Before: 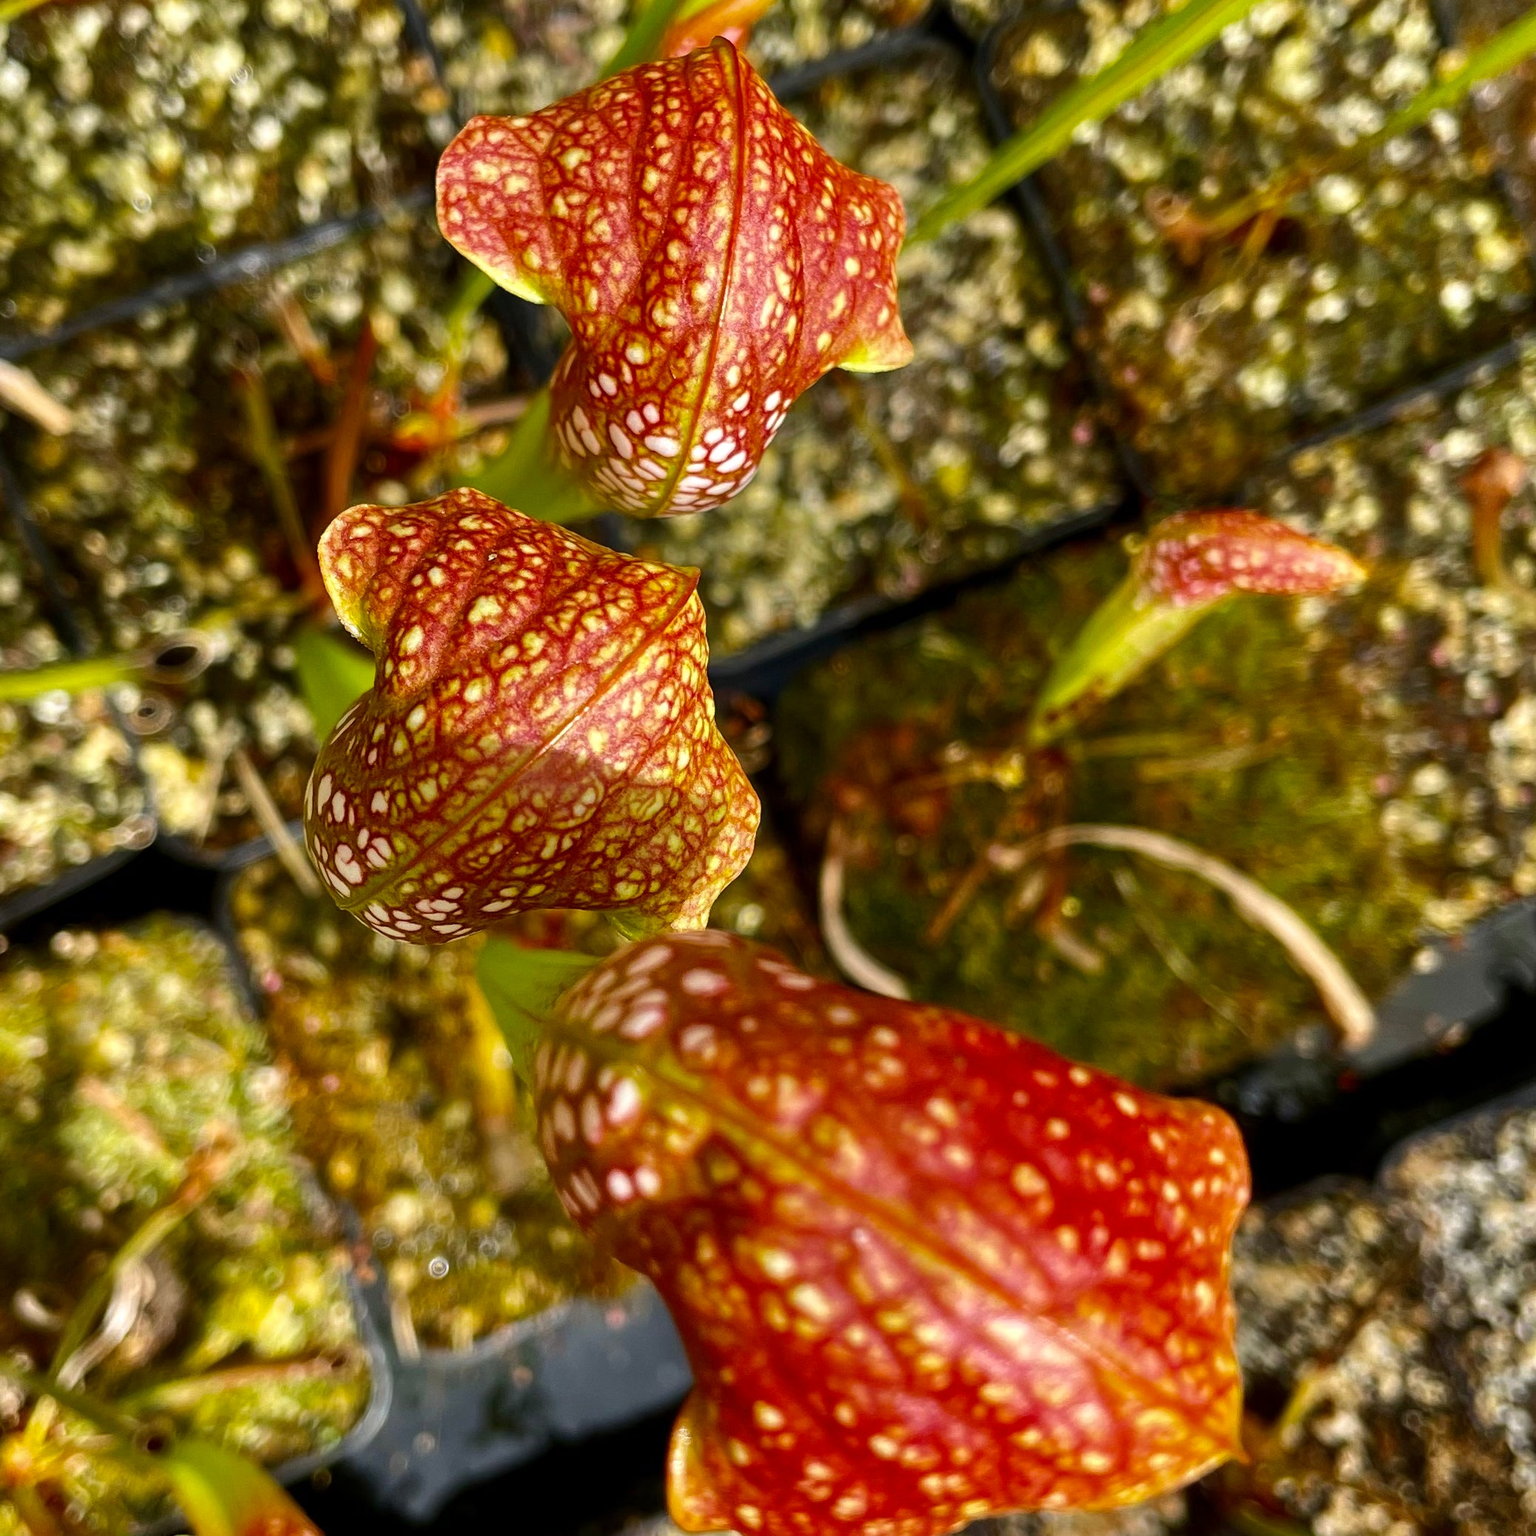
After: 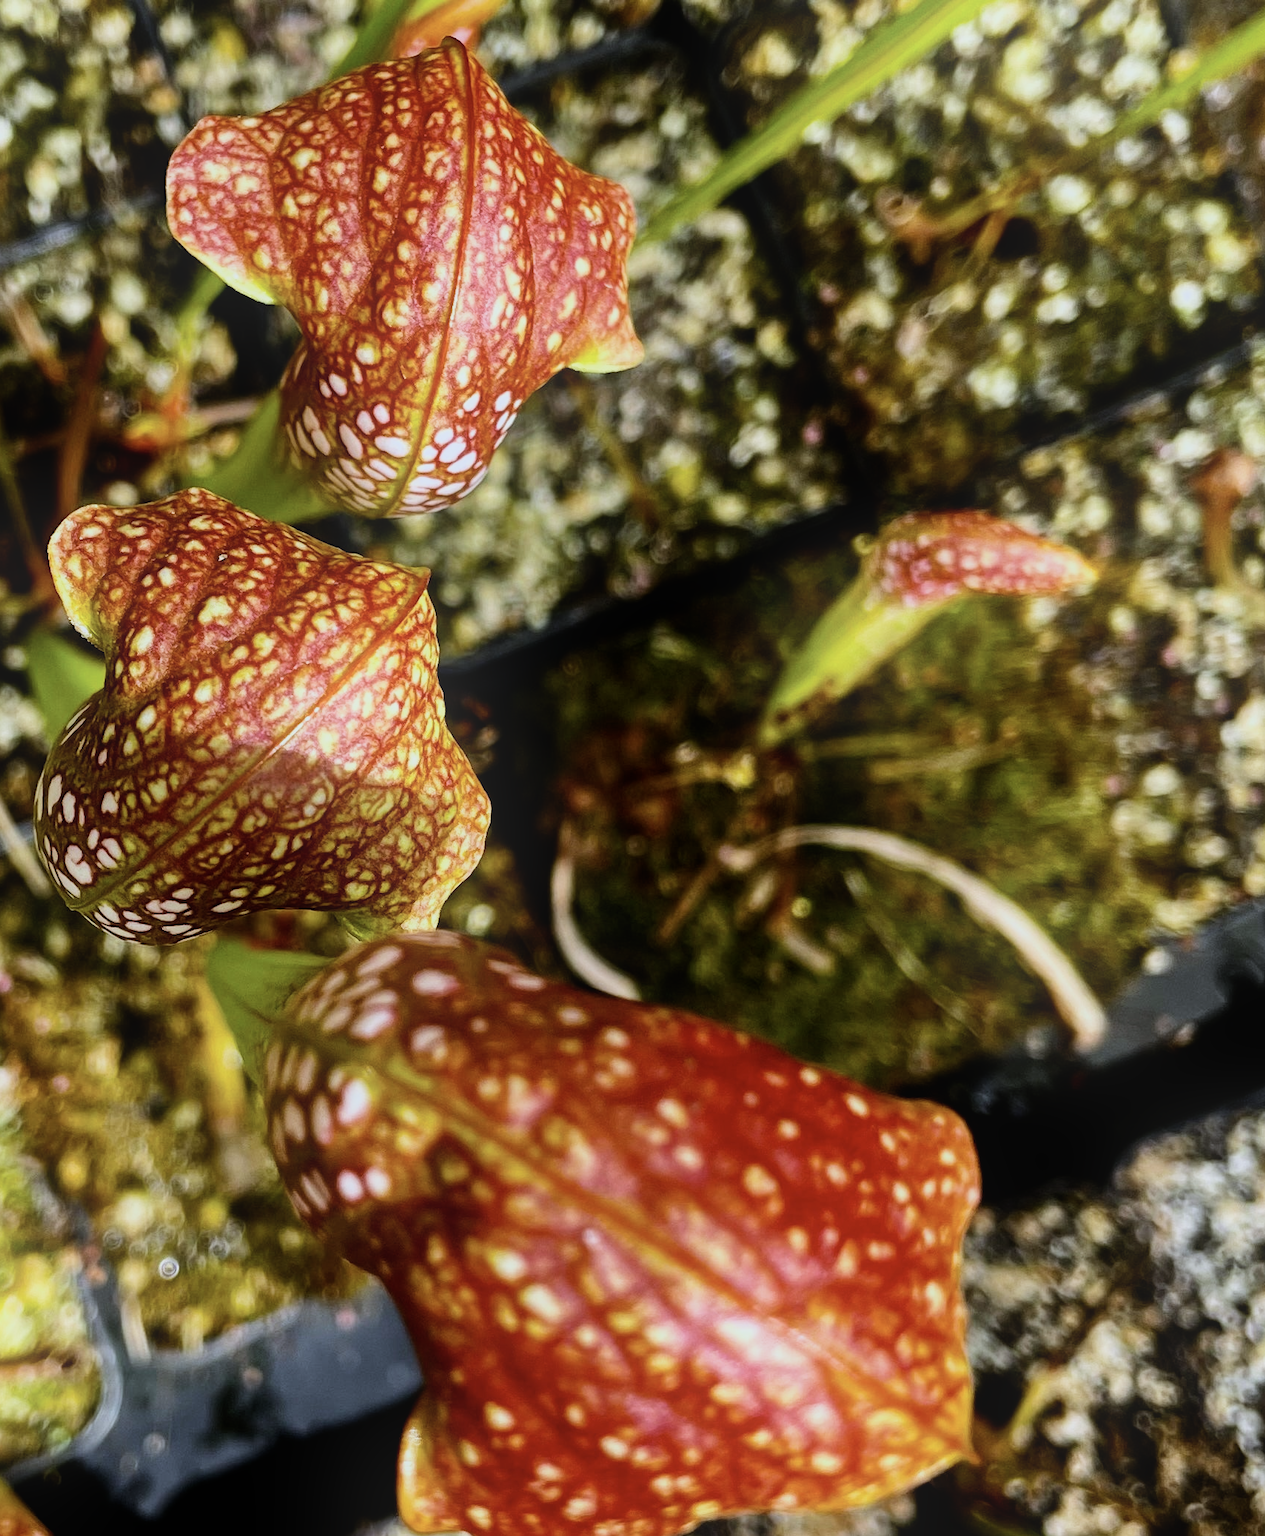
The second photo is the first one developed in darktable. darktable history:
crop: left 17.582%, bottom 0.031%
contrast brightness saturation: contrast 0.11, saturation -0.17
filmic rgb: black relative exposure -7.65 EV, white relative exposure 4.56 EV, hardness 3.61, contrast 1.25
white balance: red 0.926, green 1.003, blue 1.133
bloom: on, module defaults
tone equalizer: on, module defaults
